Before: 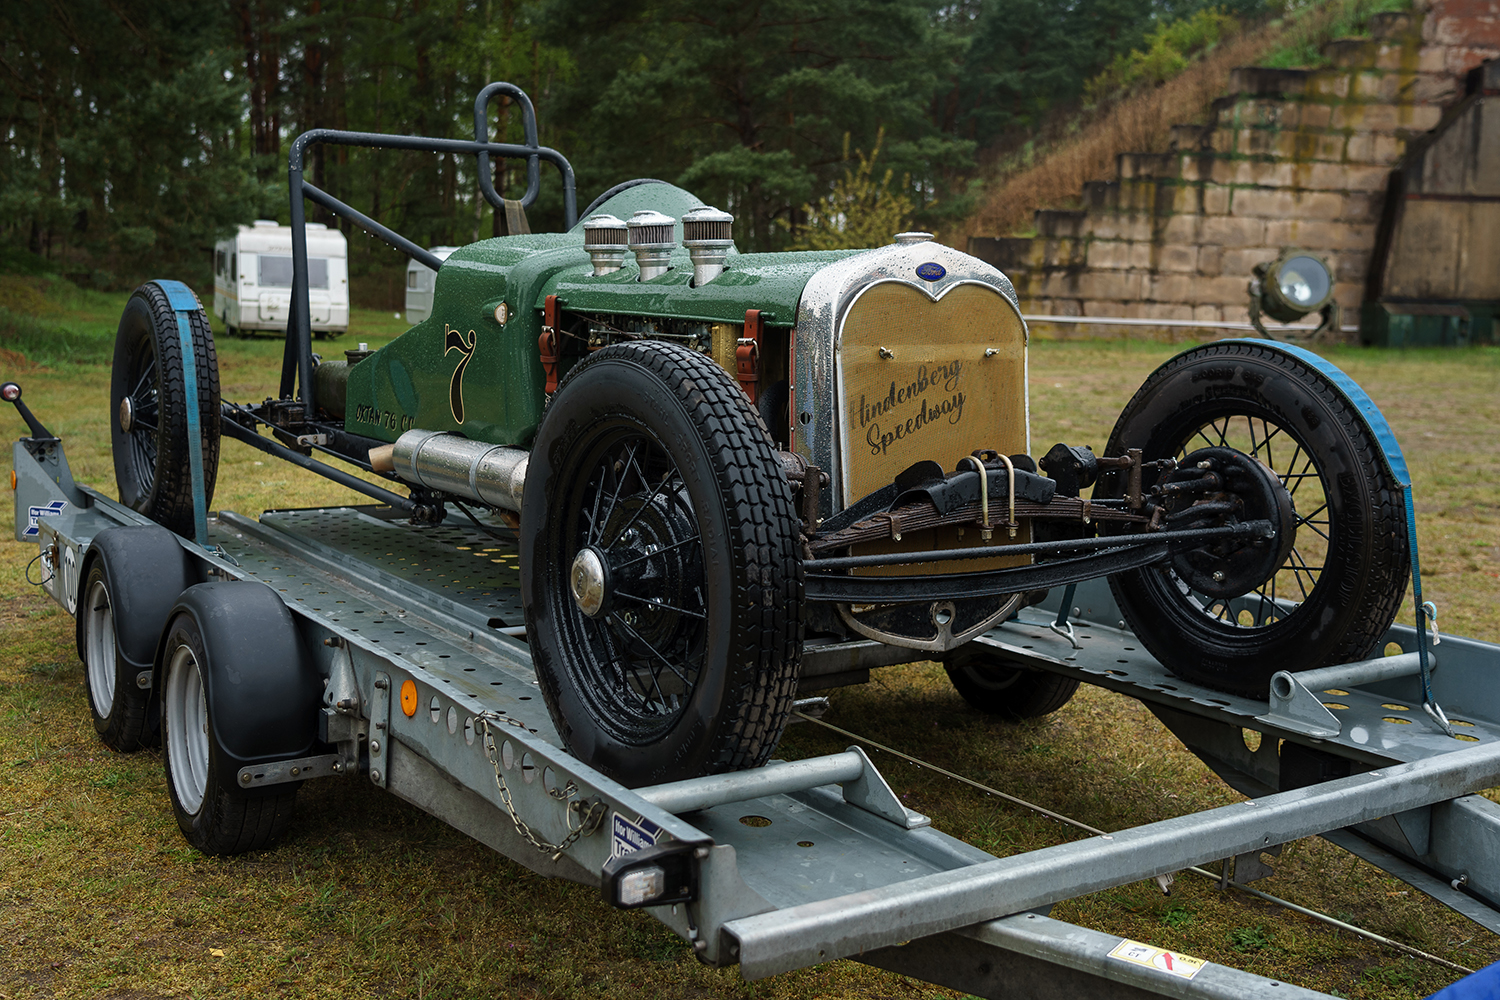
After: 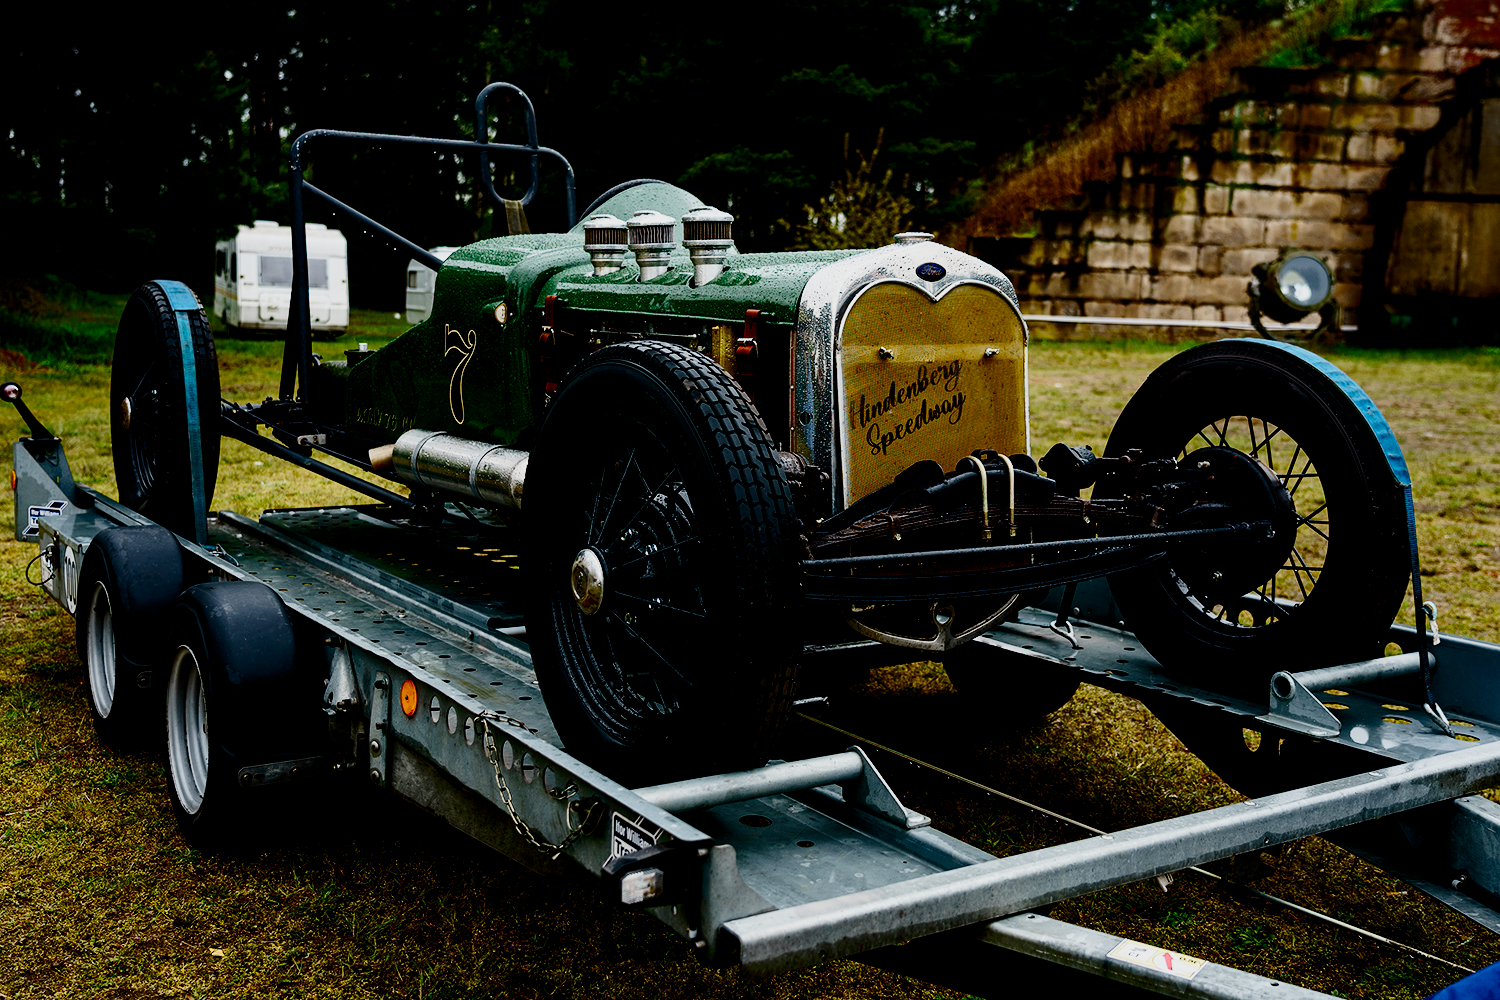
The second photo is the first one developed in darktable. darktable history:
filmic rgb: black relative exposure -2.85 EV, white relative exposure 4.56 EV, hardness 1.77, contrast 1.25, preserve chrominance no, color science v5 (2021)
contrast brightness saturation: contrast 0.32, brightness -0.08, saturation 0.17
